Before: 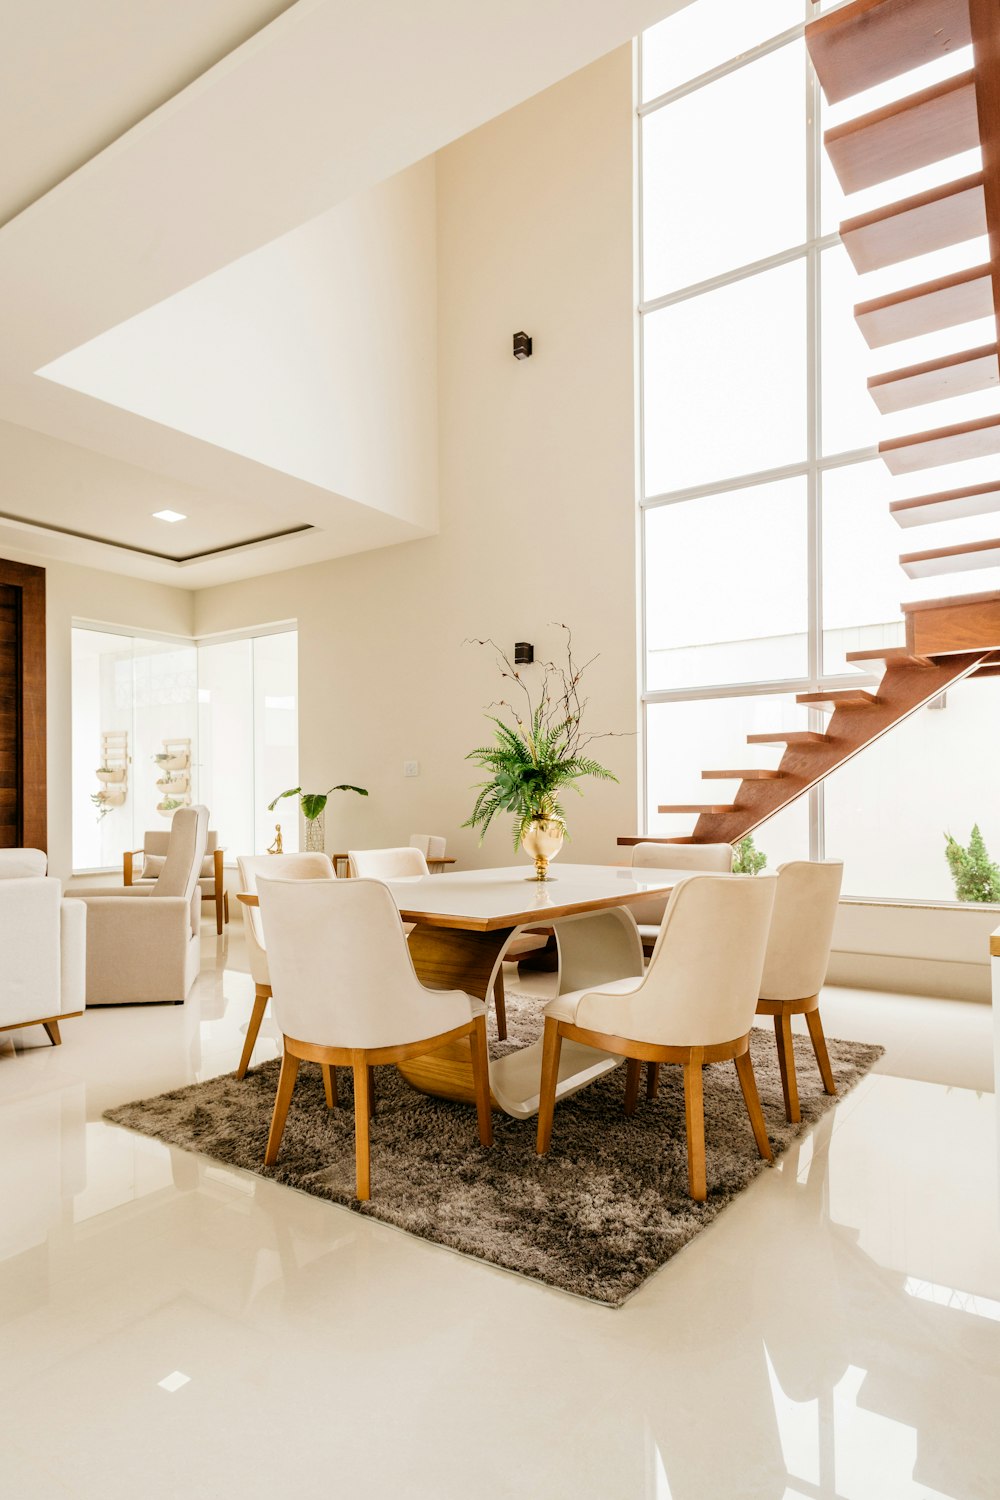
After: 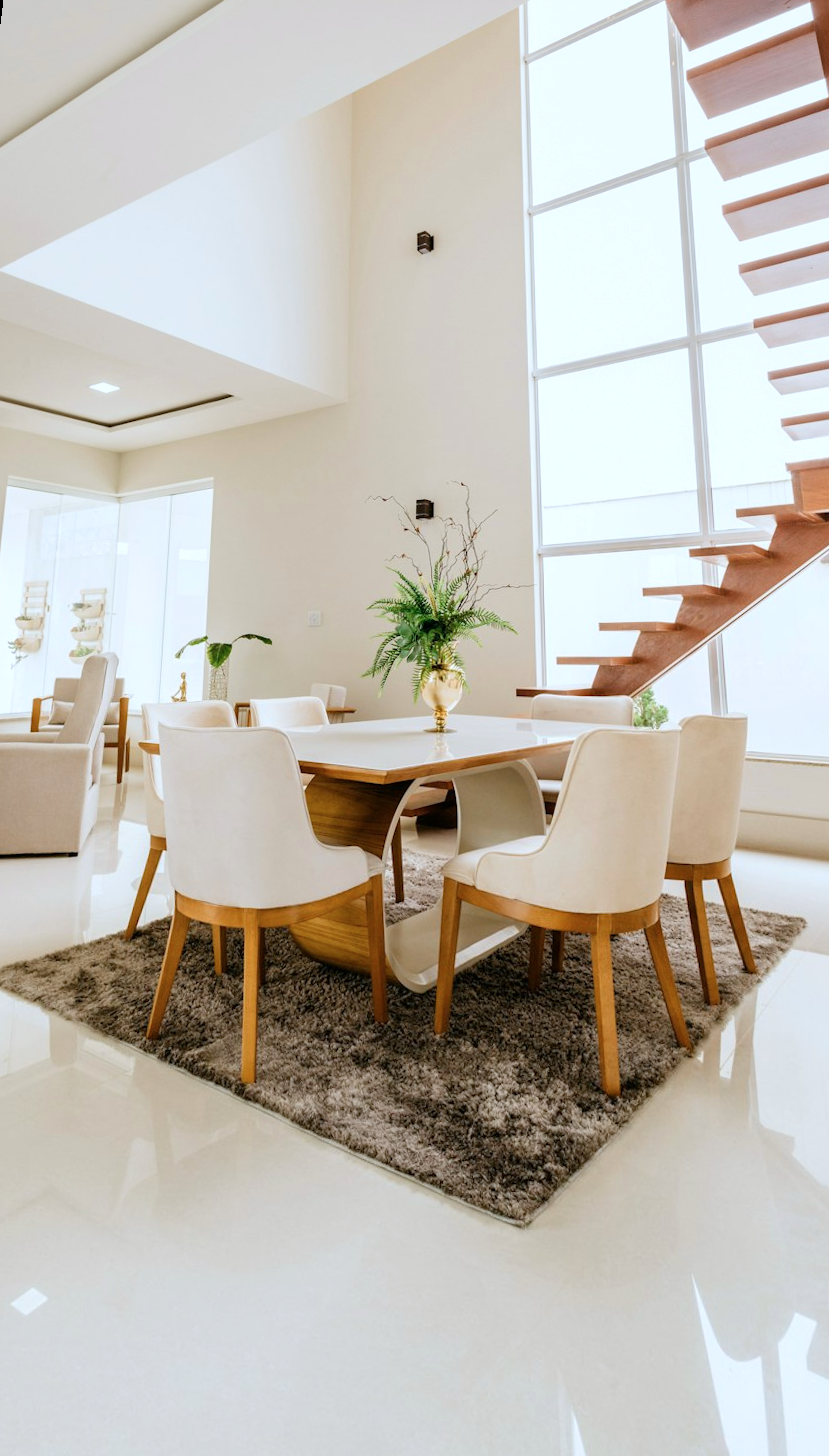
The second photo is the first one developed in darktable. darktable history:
color calibration: x 0.367, y 0.379, temperature 4395.86 K
rotate and perspective: rotation 0.72°, lens shift (vertical) -0.352, lens shift (horizontal) -0.051, crop left 0.152, crop right 0.859, crop top 0.019, crop bottom 0.964
